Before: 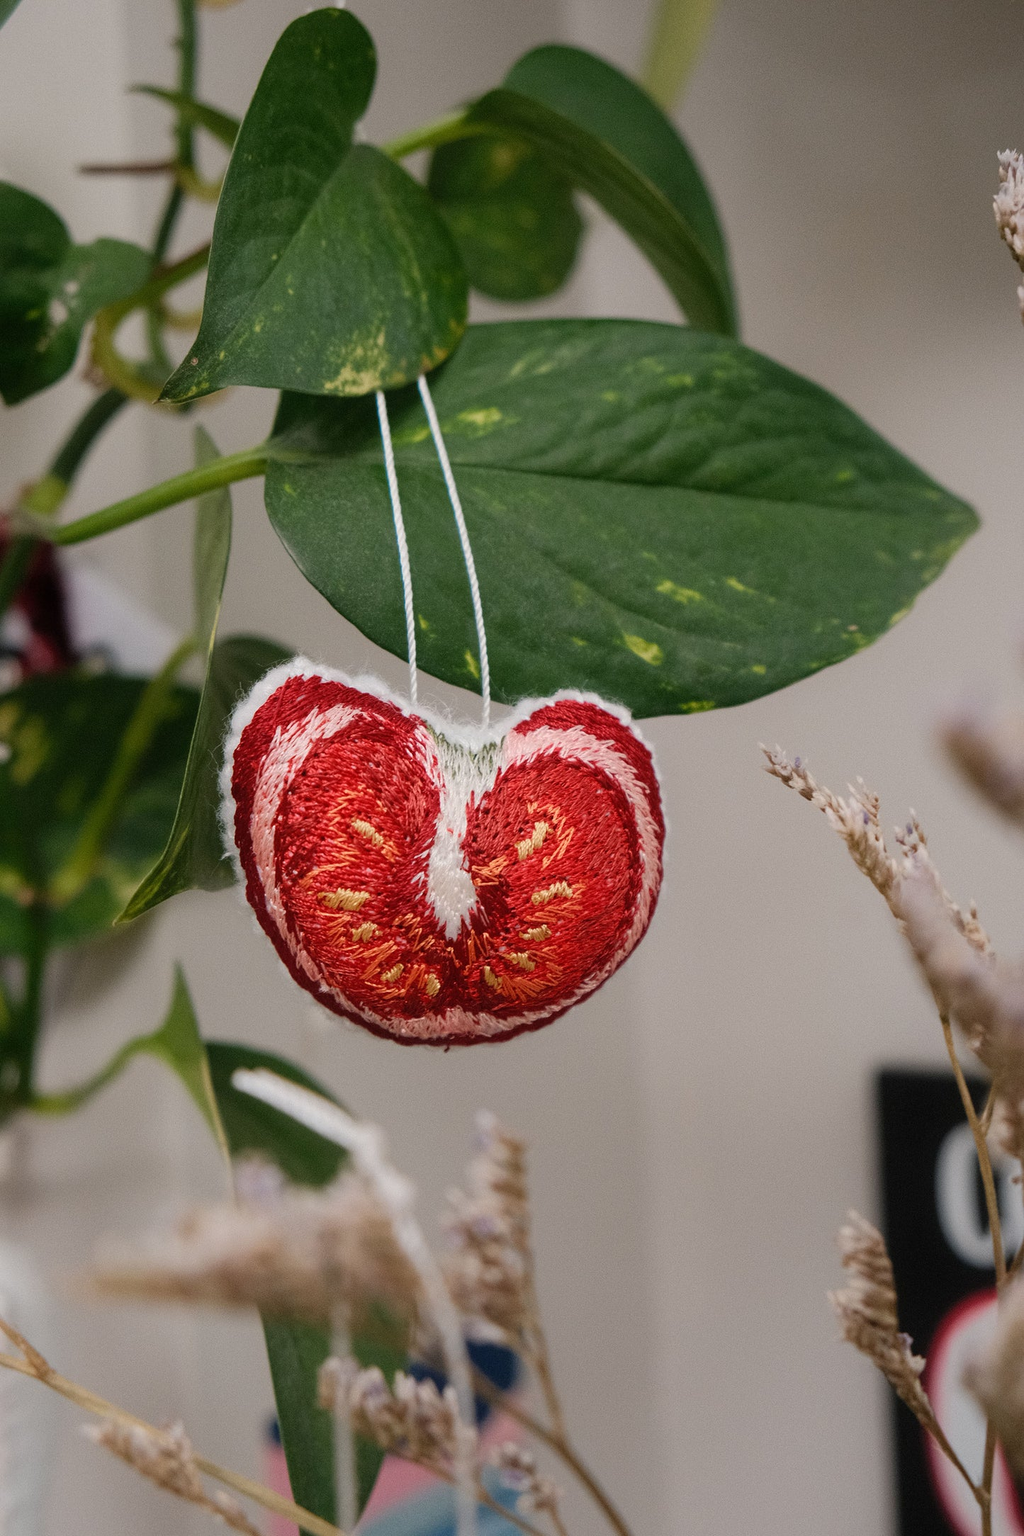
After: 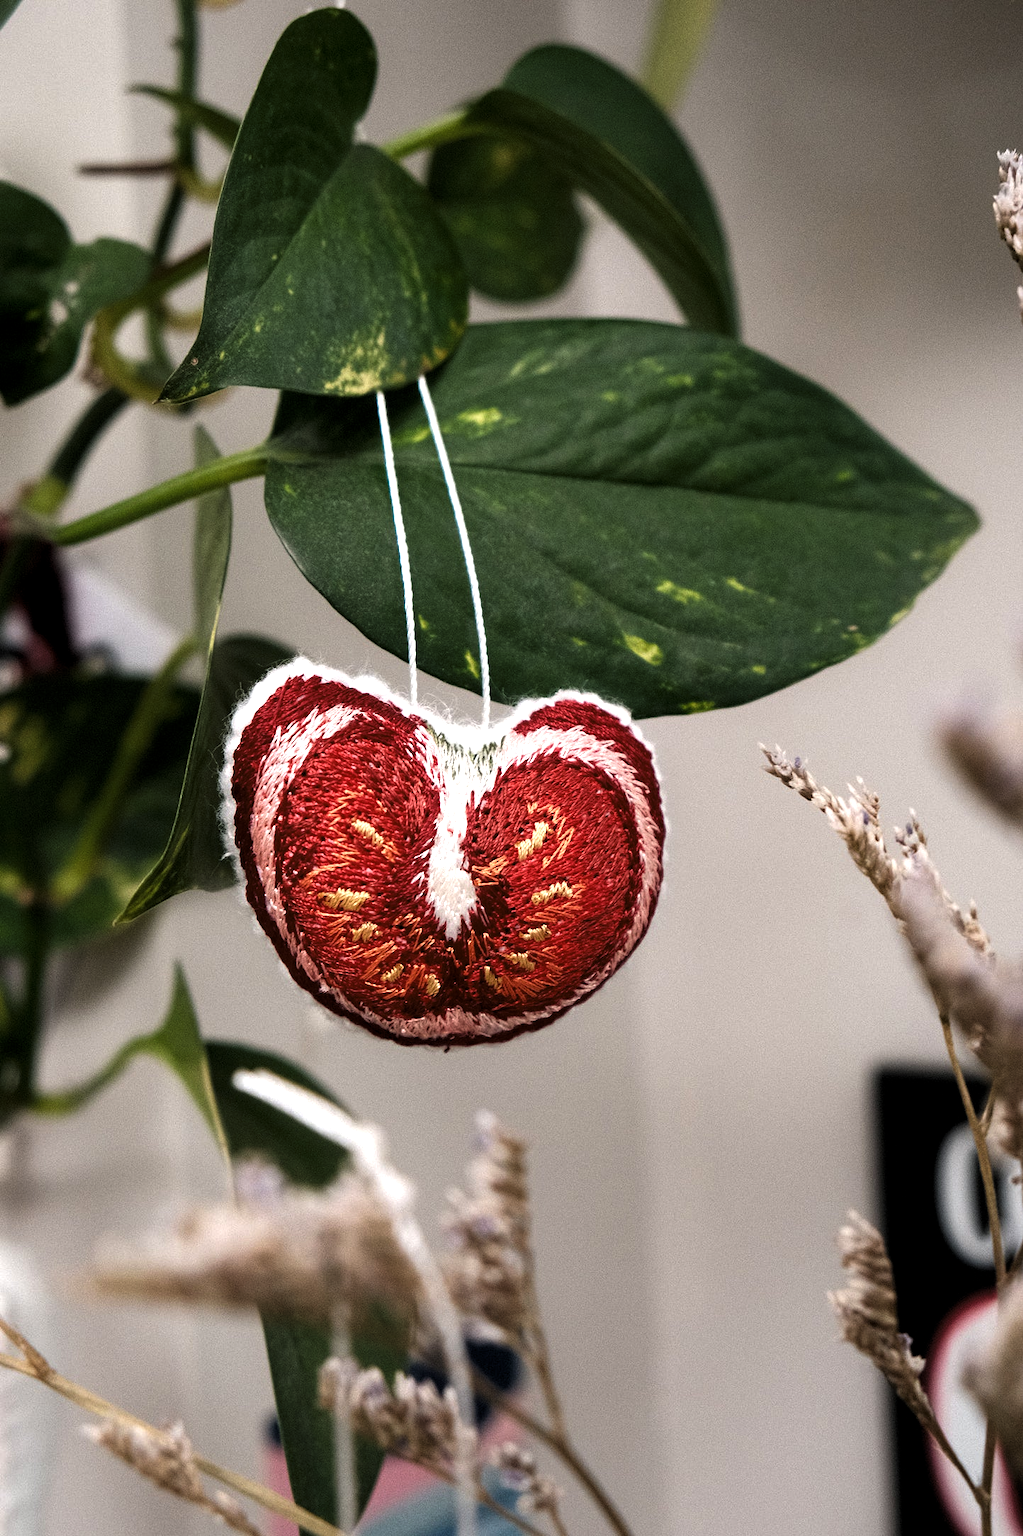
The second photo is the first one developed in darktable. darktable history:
contrast equalizer: octaves 7, y [[0.6 ×6], [0.55 ×6], [0 ×6], [0 ×6], [0 ×6]], mix 0.15
levels: levels [0.044, 0.475, 0.791]
